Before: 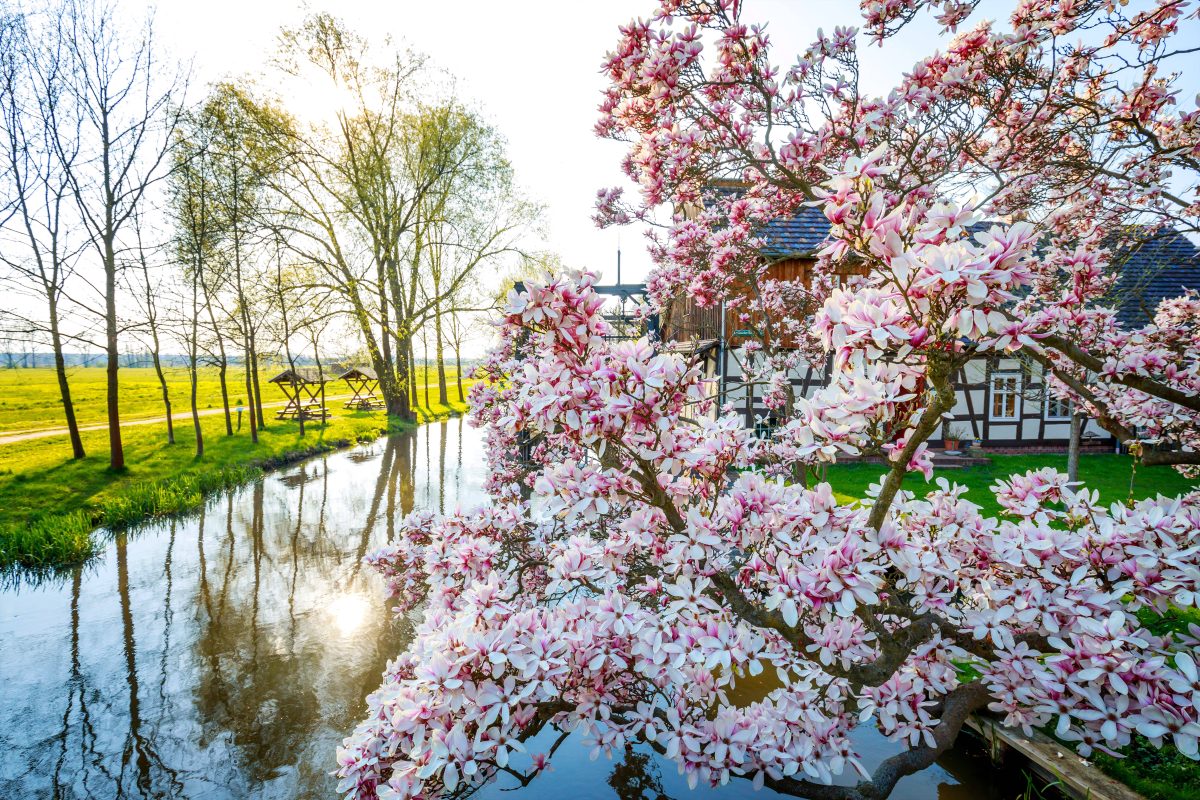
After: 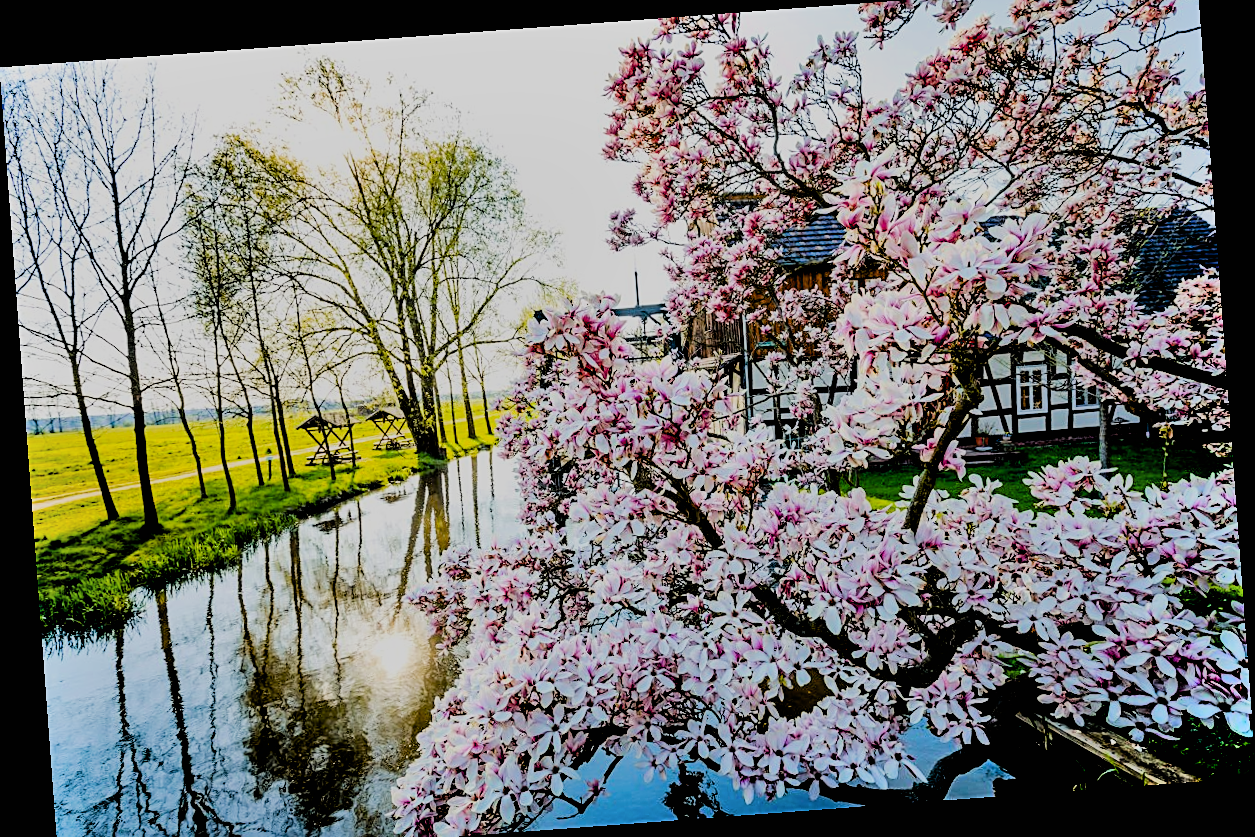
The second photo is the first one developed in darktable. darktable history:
exposure: black level correction 0.029, exposure -0.073 EV, compensate highlight preservation false
rotate and perspective: rotation -4.25°, automatic cropping off
crop and rotate: top 2.479%, bottom 3.018%
shadows and highlights: low approximation 0.01, soften with gaussian
sharpen: on, module defaults
filmic rgb: black relative exposure -3.21 EV, white relative exposure 7.02 EV, hardness 1.46, contrast 1.35
haze removal: compatibility mode true, adaptive false
